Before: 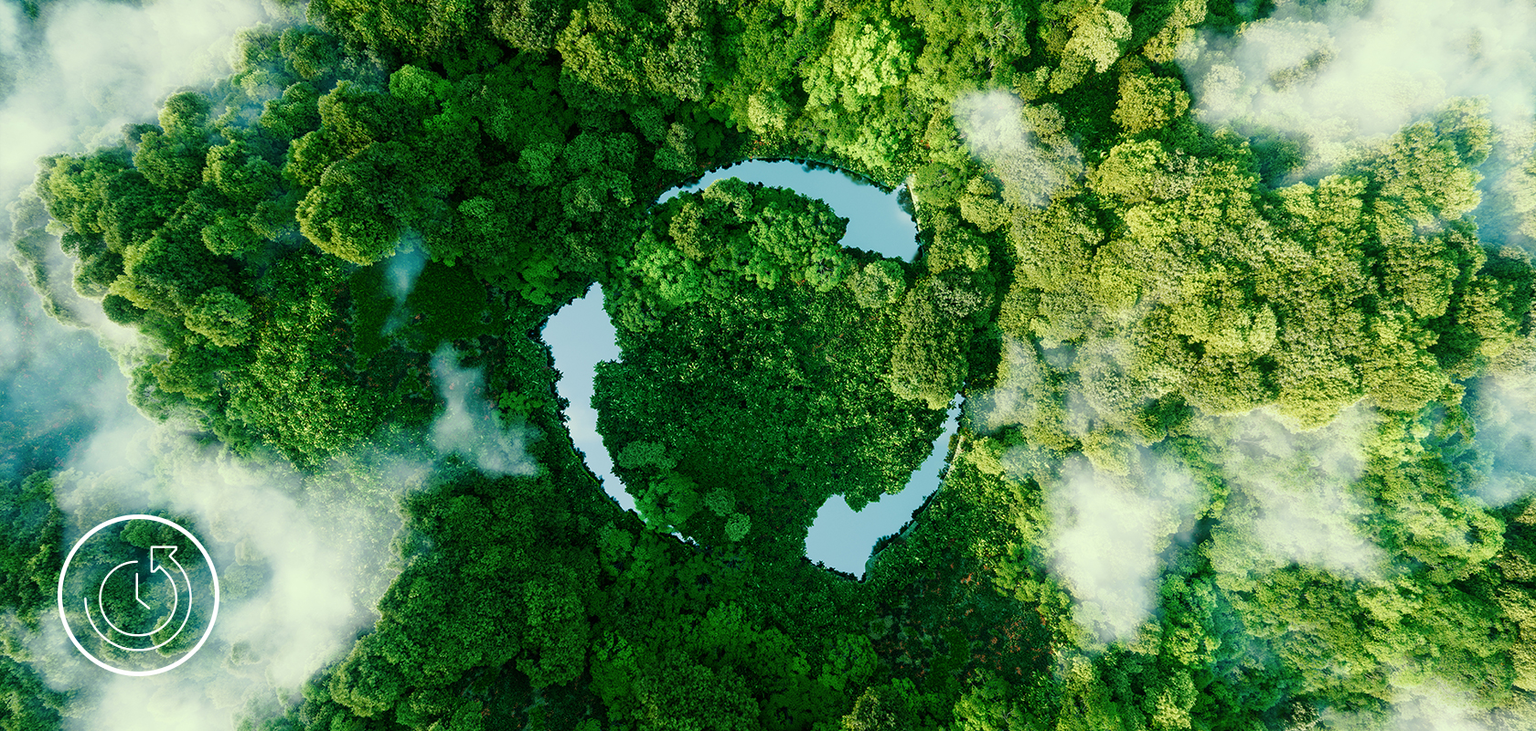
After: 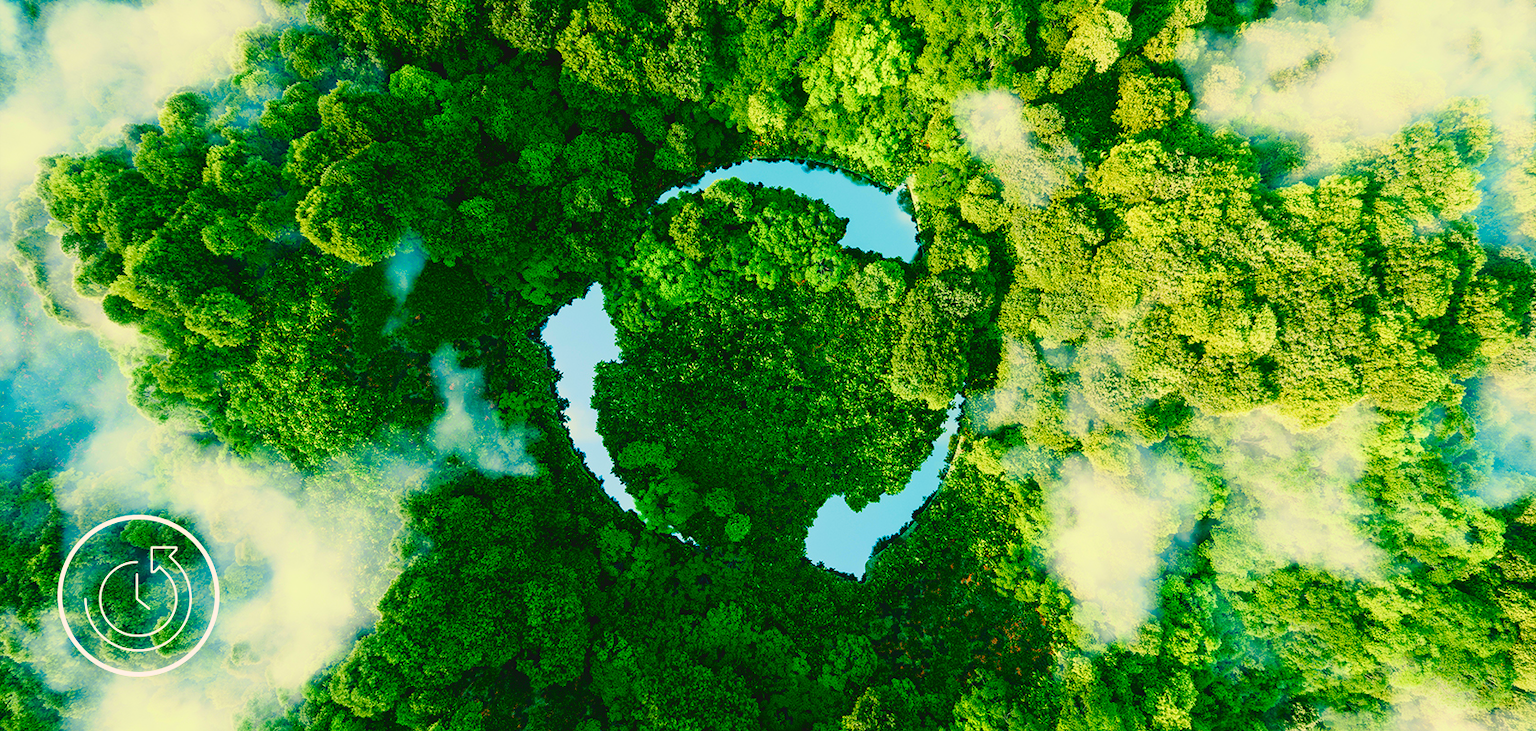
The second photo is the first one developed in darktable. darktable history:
haze removal: compatibility mode true, adaptive false
white balance: emerald 1
color balance rgb: shadows lift › chroma 2%, shadows lift › hue 247.2°, power › chroma 0.3%, power › hue 25.2°, highlights gain › chroma 3%, highlights gain › hue 60°, global offset › luminance 0.75%, perceptual saturation grading › global saturation 20%, perceptual saturation grading › highlights -20%, perceptual saturation grading › shadows 30%, global vibrance 20%
tone curve: curves: ch0 [(0, 0) (0.091, 0.077) (0.389, 0.458) (0.745, 0.82) (0.856, 0.899) (0.92, 0.938) (1, 0.973)]; ch1 [(0, 0) (0.437, 0.404) (0.5, 0.5) (0.529, 0.55) (0.58, 0.6) (0.616, 0.649) (1, 1)]; ch2 [(0, 0) (0.442, 0.415) (0.5, 0.5) (0.535, 0.557) (0.585, 0.62) (1, 1)], color space Lab, independent channels, preserve colors none
